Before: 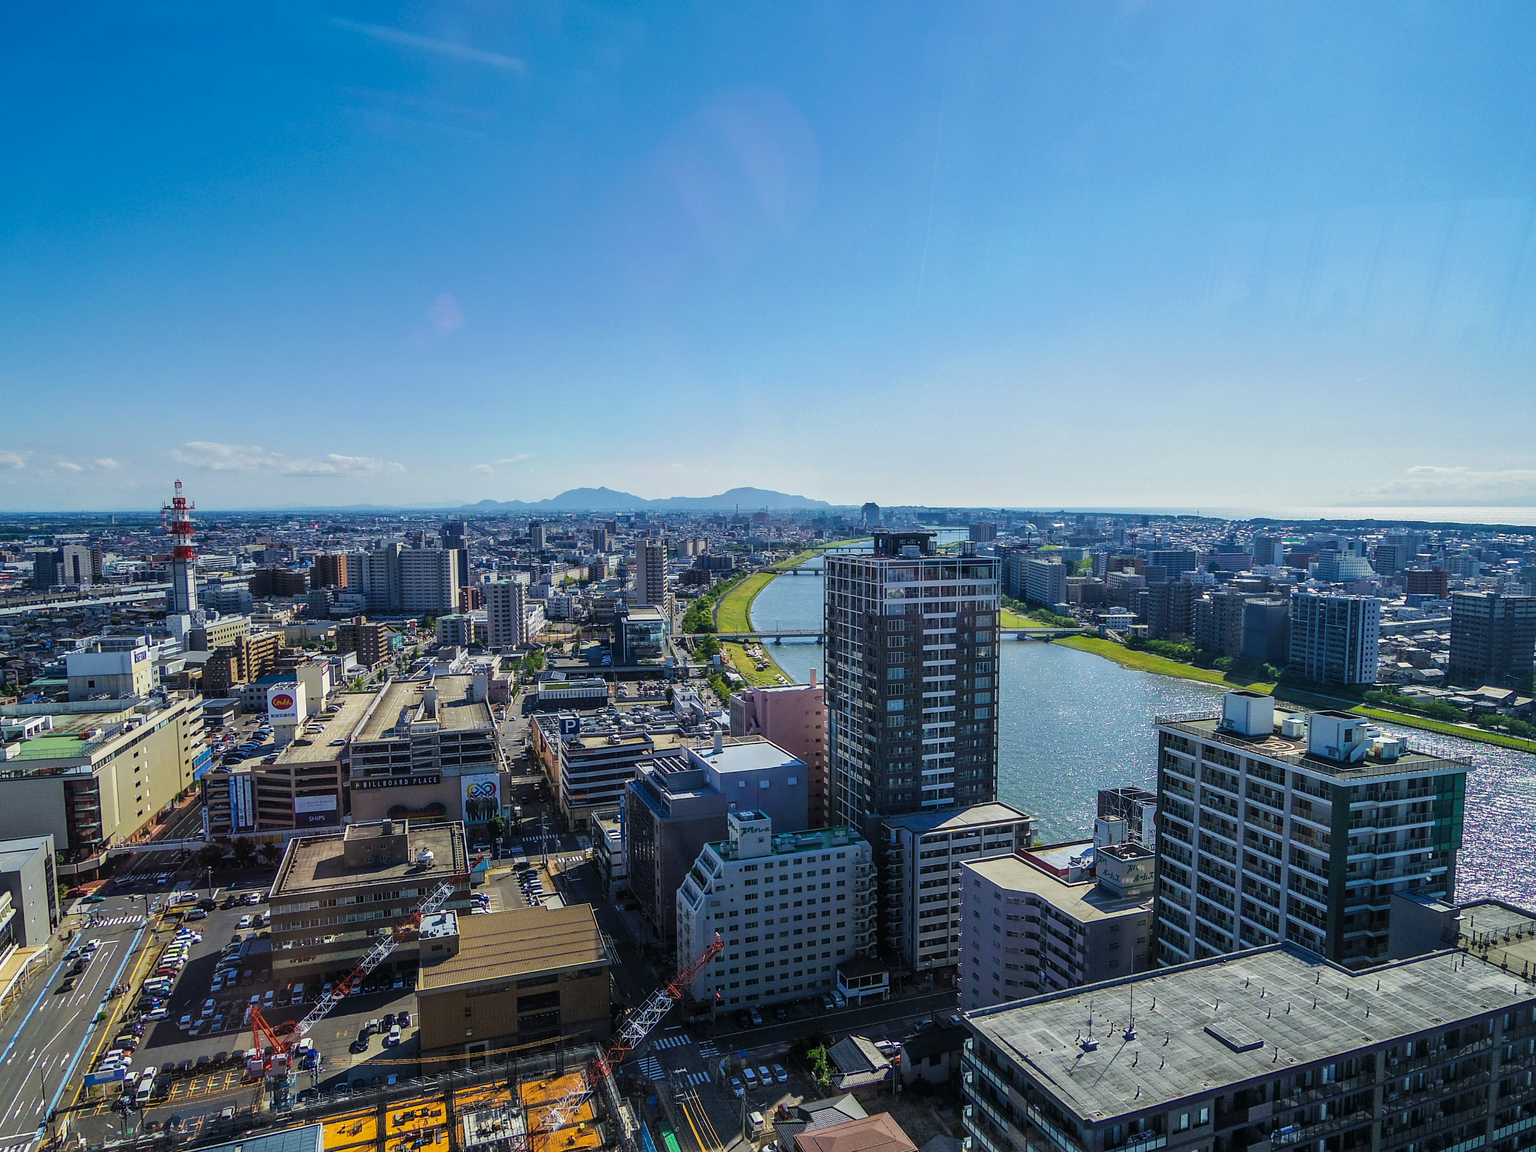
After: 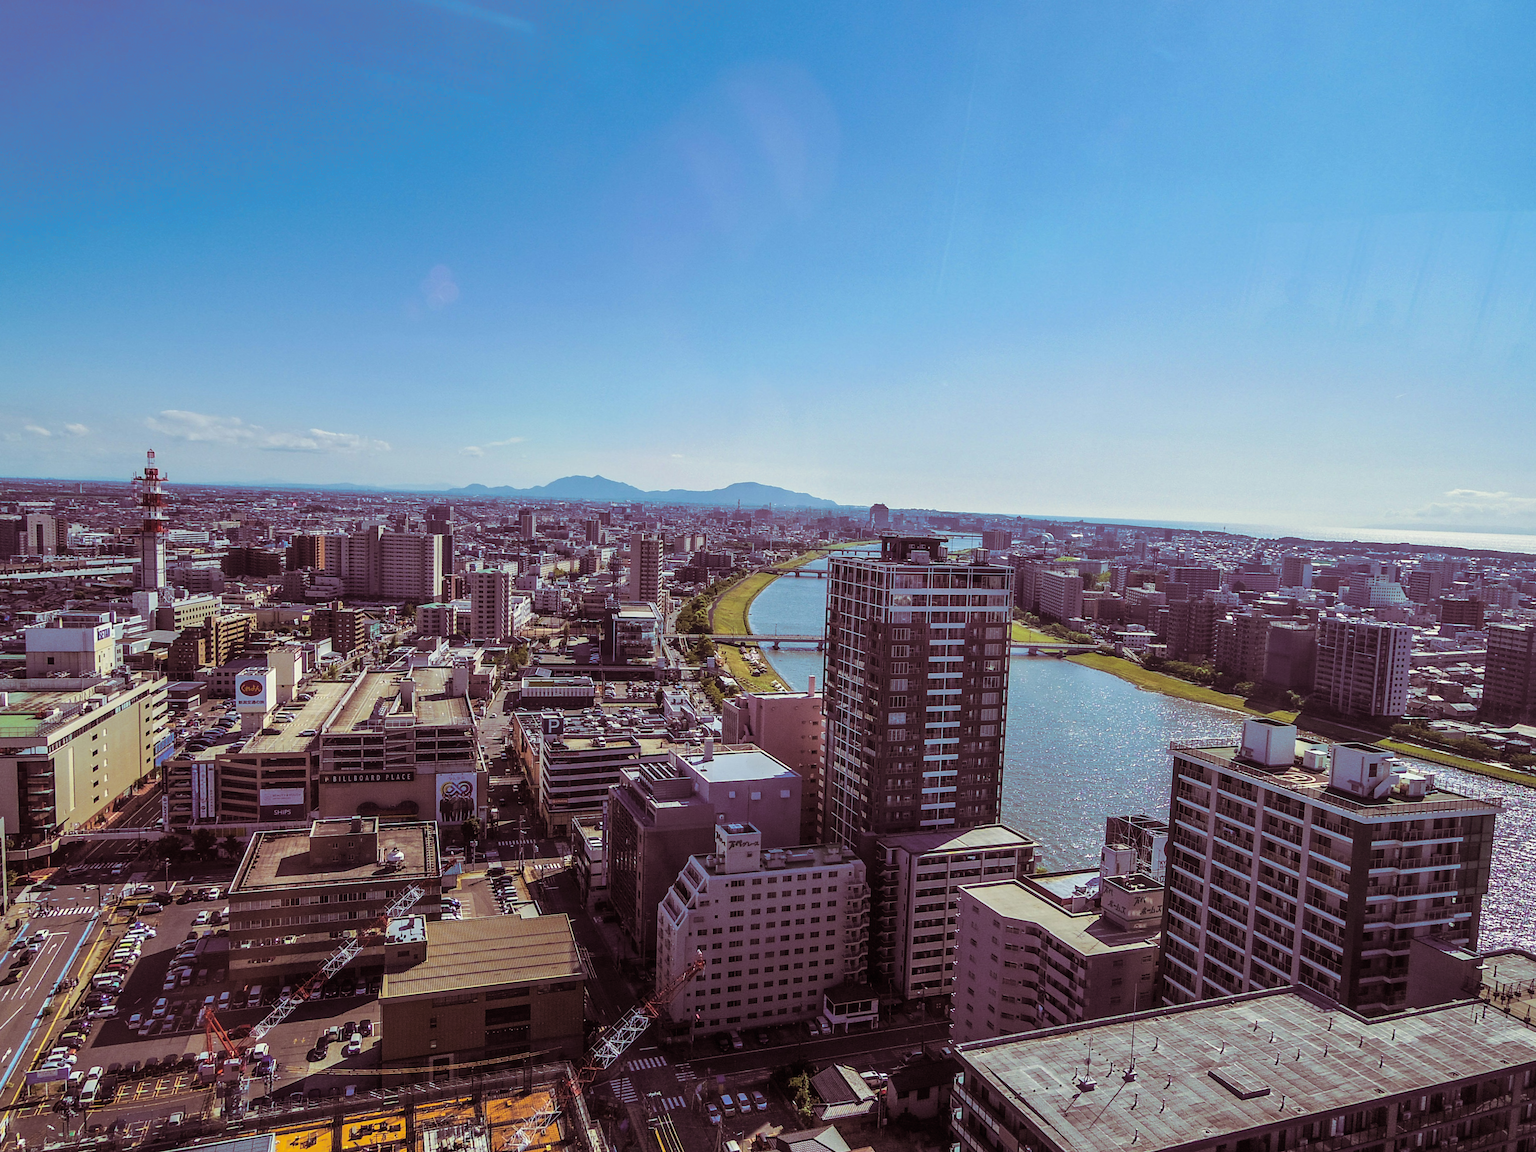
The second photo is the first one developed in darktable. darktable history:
split-toning: on, module defaults
crop and rotate: angle -2.38°
